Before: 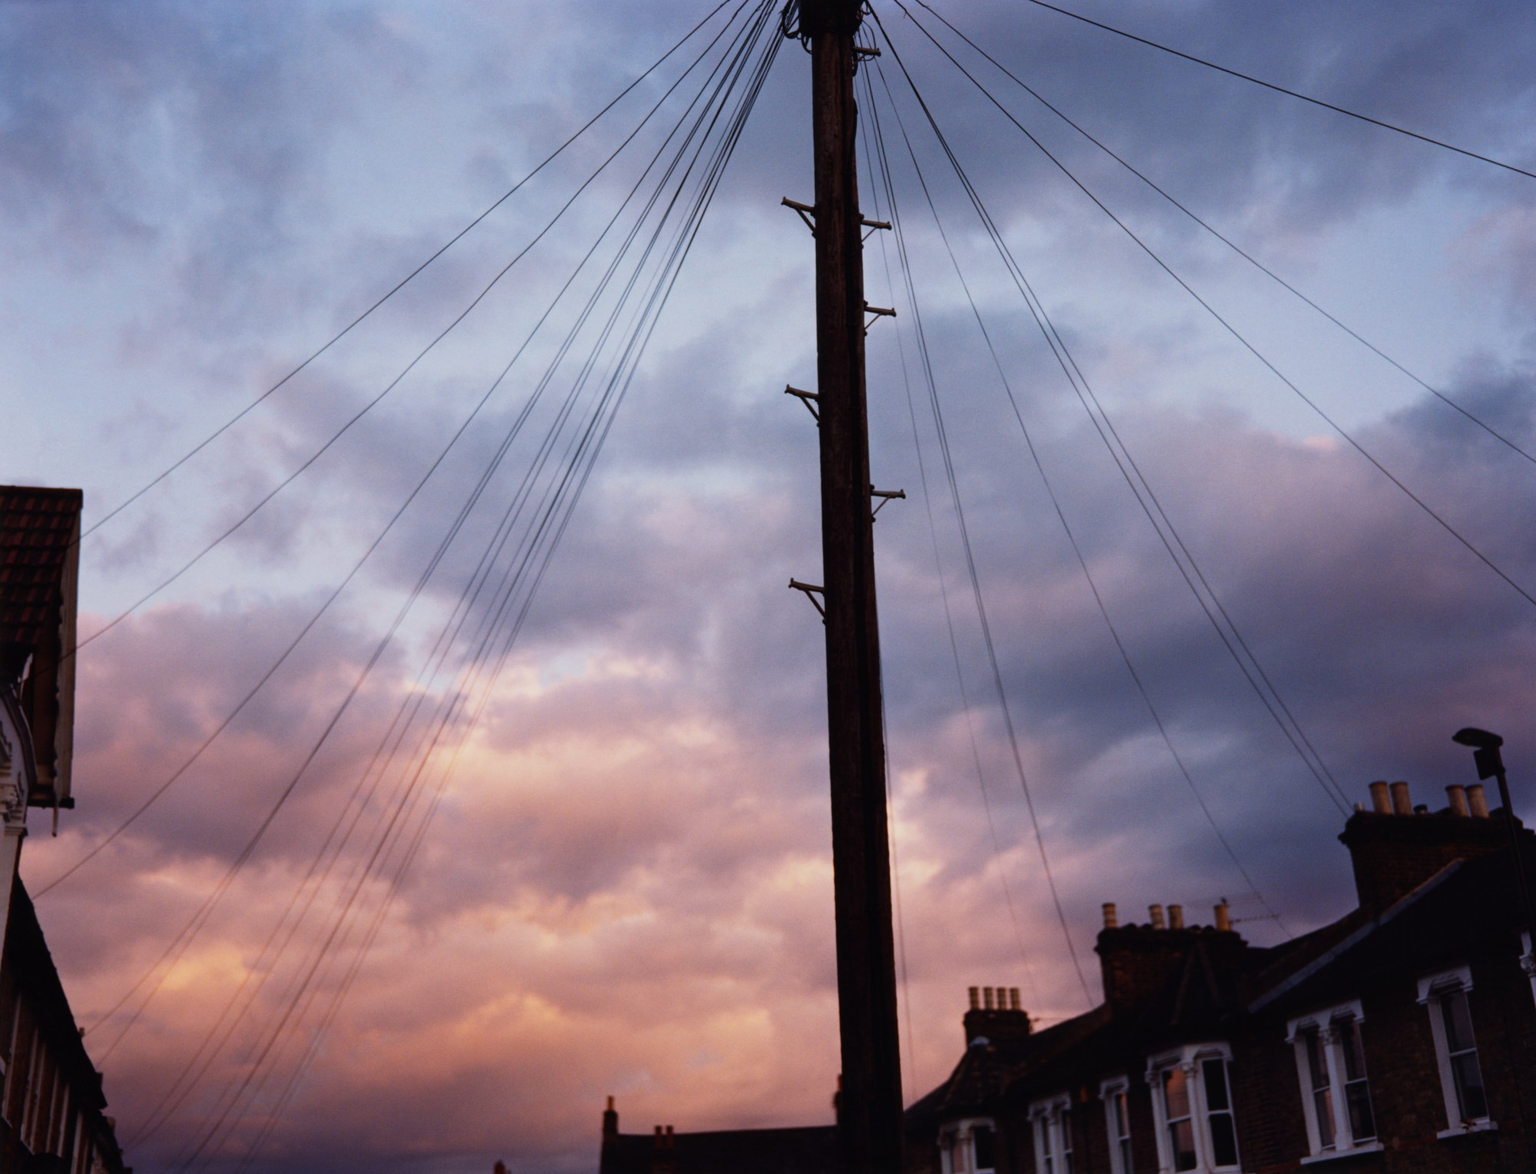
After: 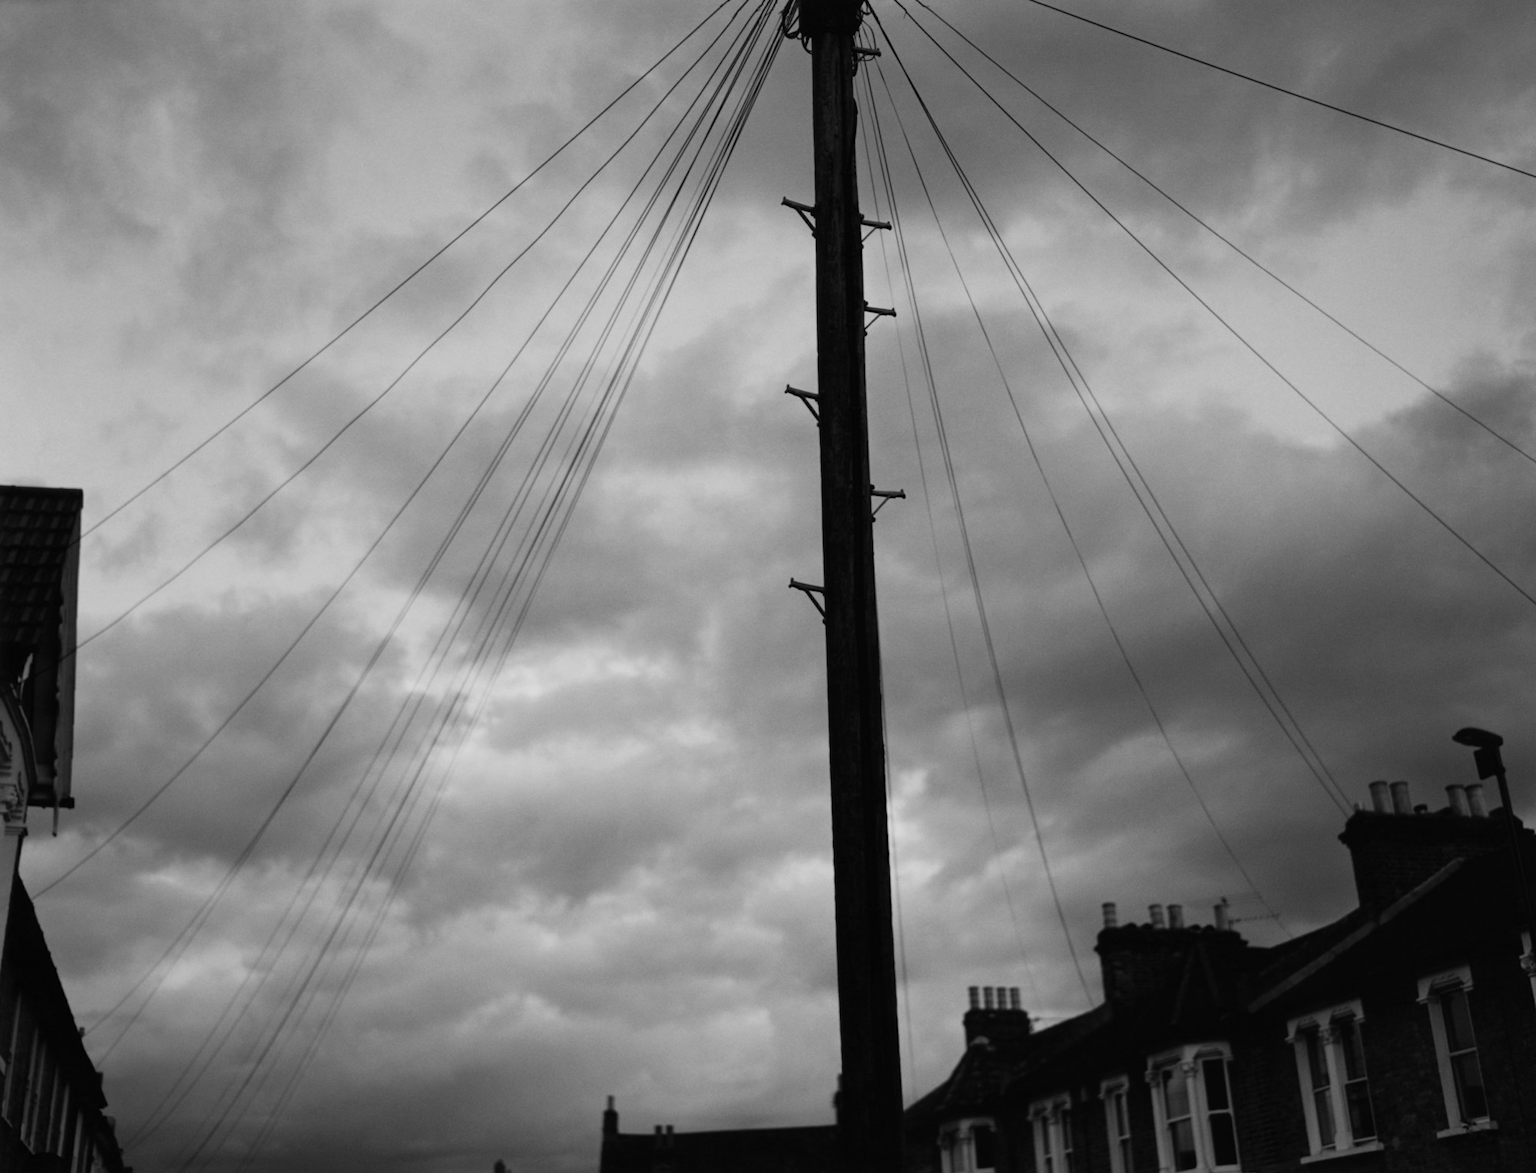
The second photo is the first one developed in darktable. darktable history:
monochrome: on, module defaults
color balance rgb: shadows fall-off 101%, linear chroma grading › mid-tones 7.63%, perceptual saturation grading › mid-tones 11.68%, mask middle-gray fulcrum 22.45%, global vibrance 10.11%, saturation formula JzAzBz (2021)
white balance: red 1.004, blue 1.024
